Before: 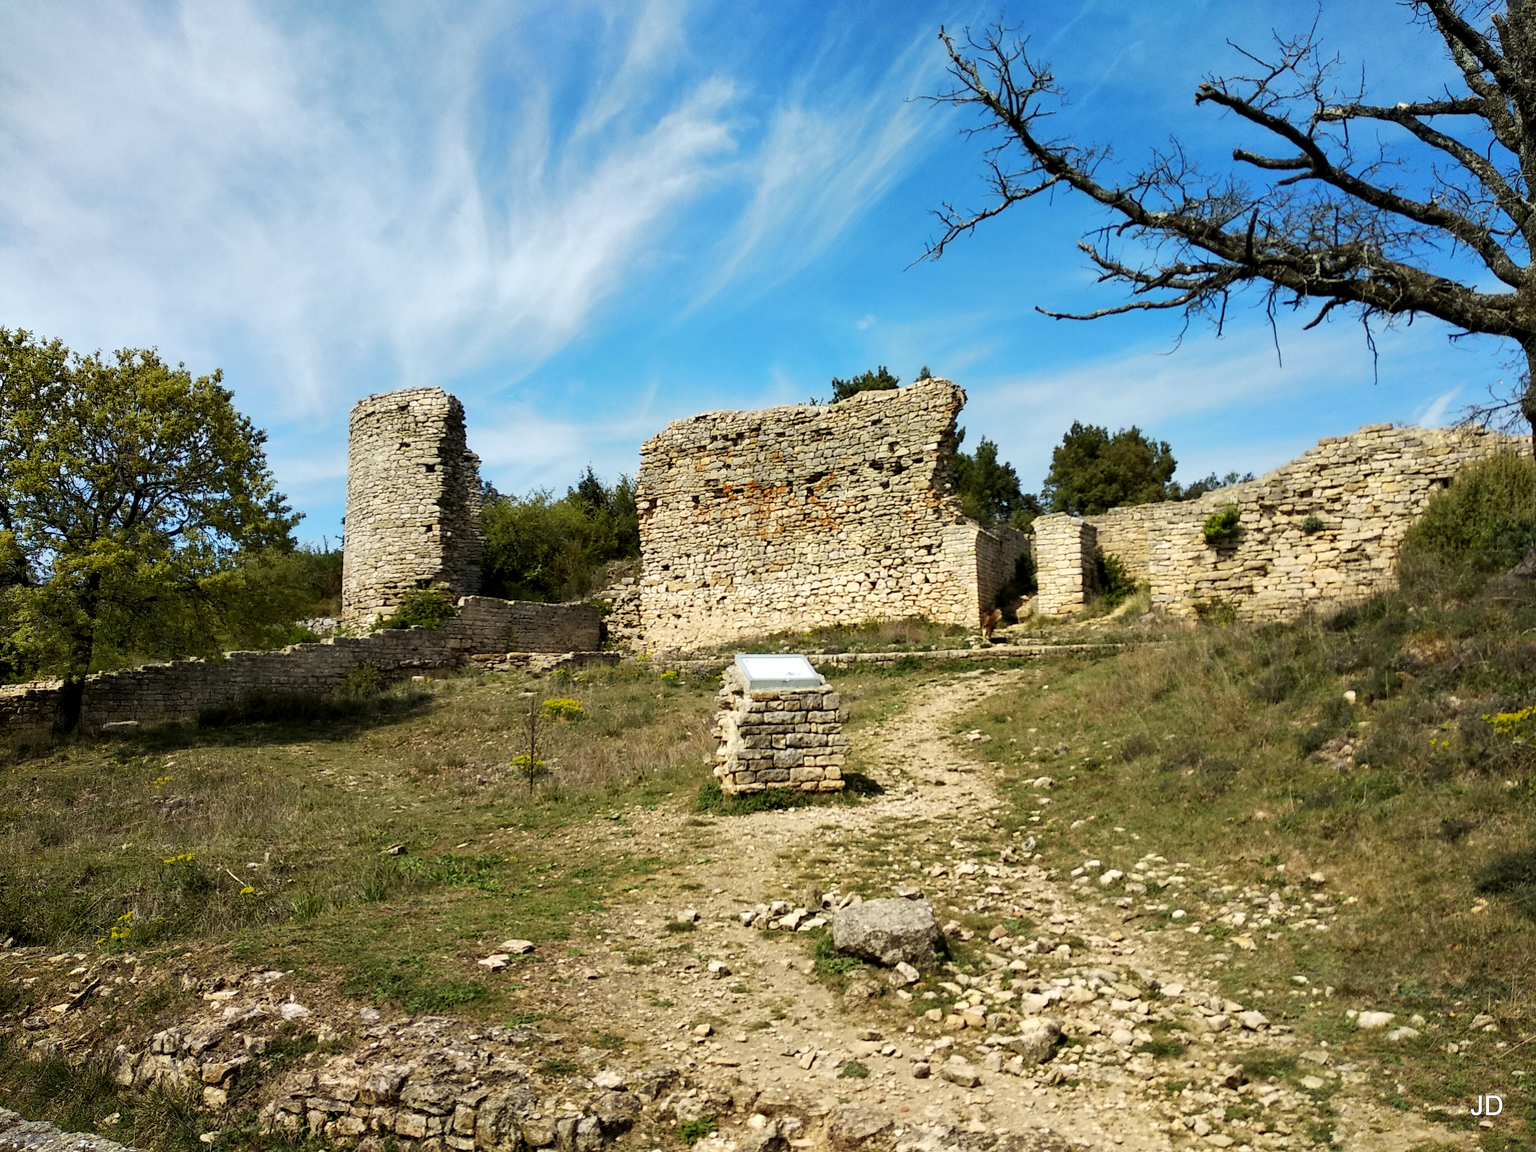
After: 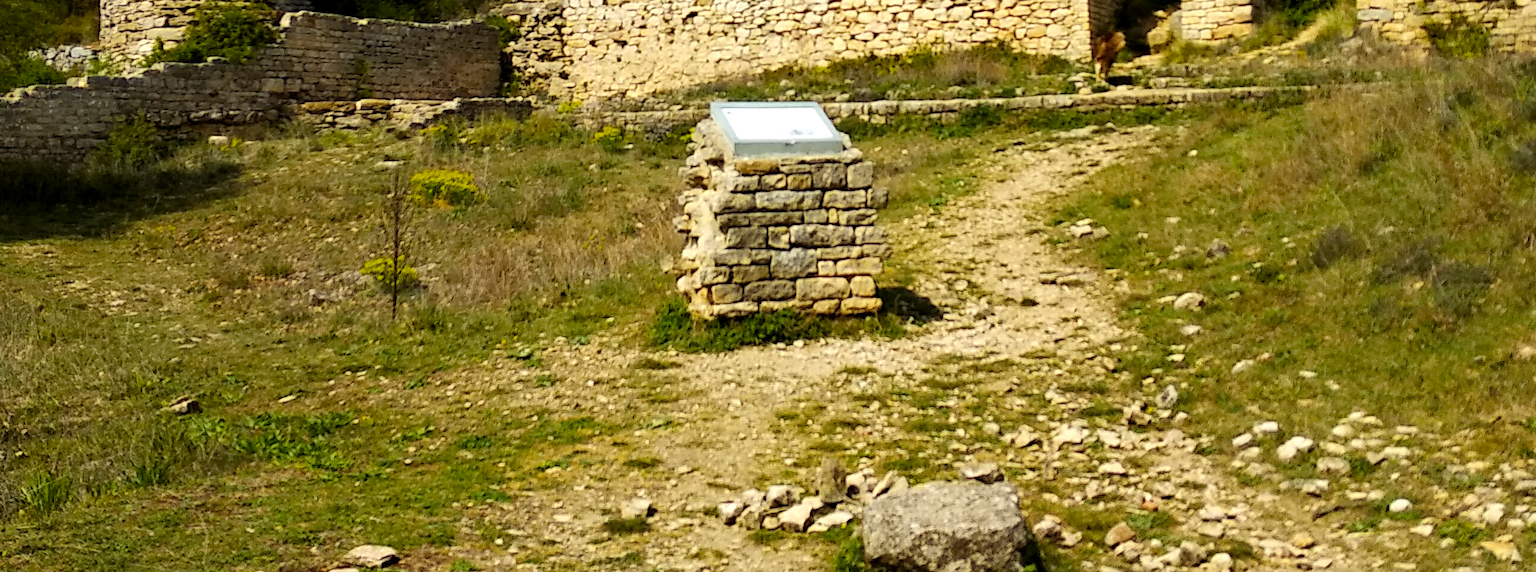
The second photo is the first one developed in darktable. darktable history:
color balance rgb: perceptual saturation grading › global saturation 25%, global vibrance 20%
crop: left 18.091%, top 51.13%, right 17.525%, bottom 16.85%
